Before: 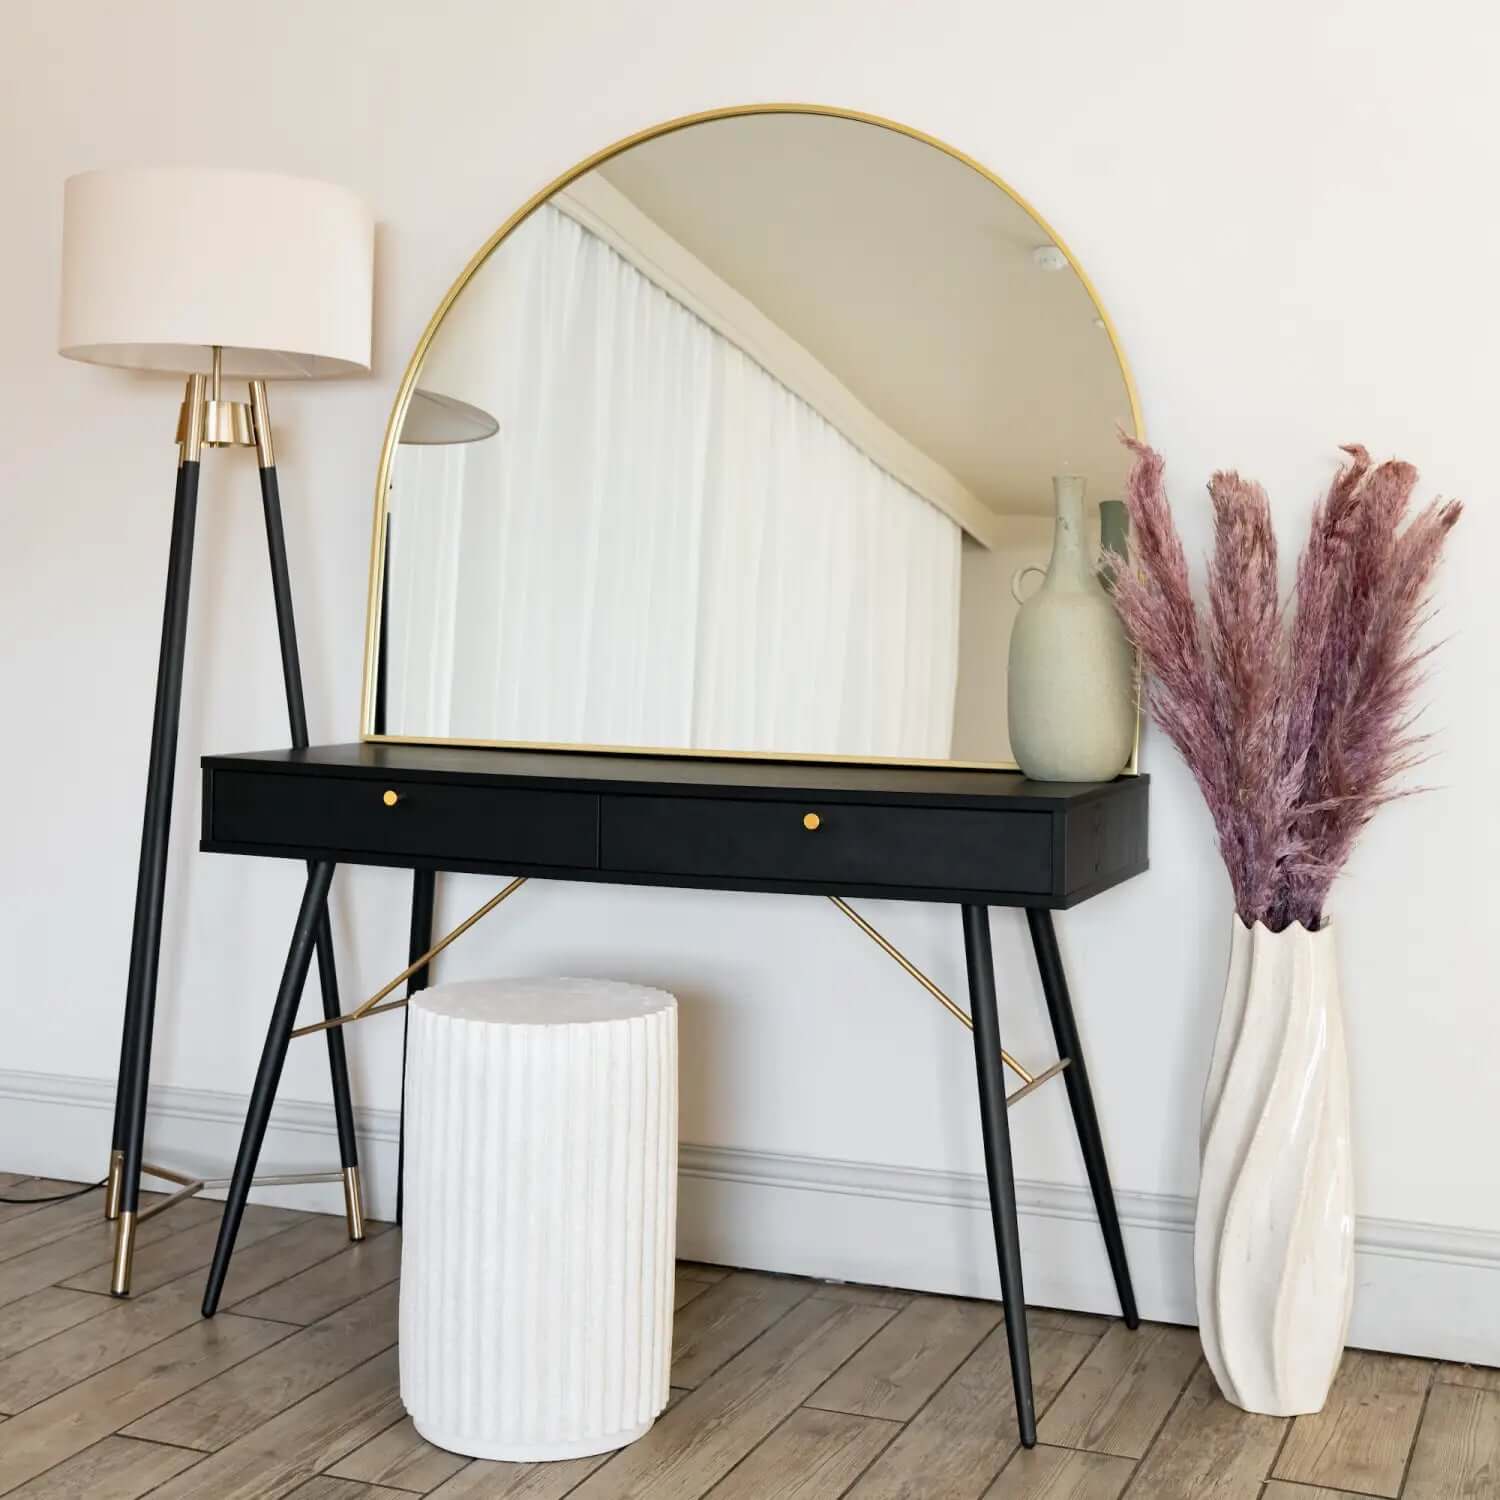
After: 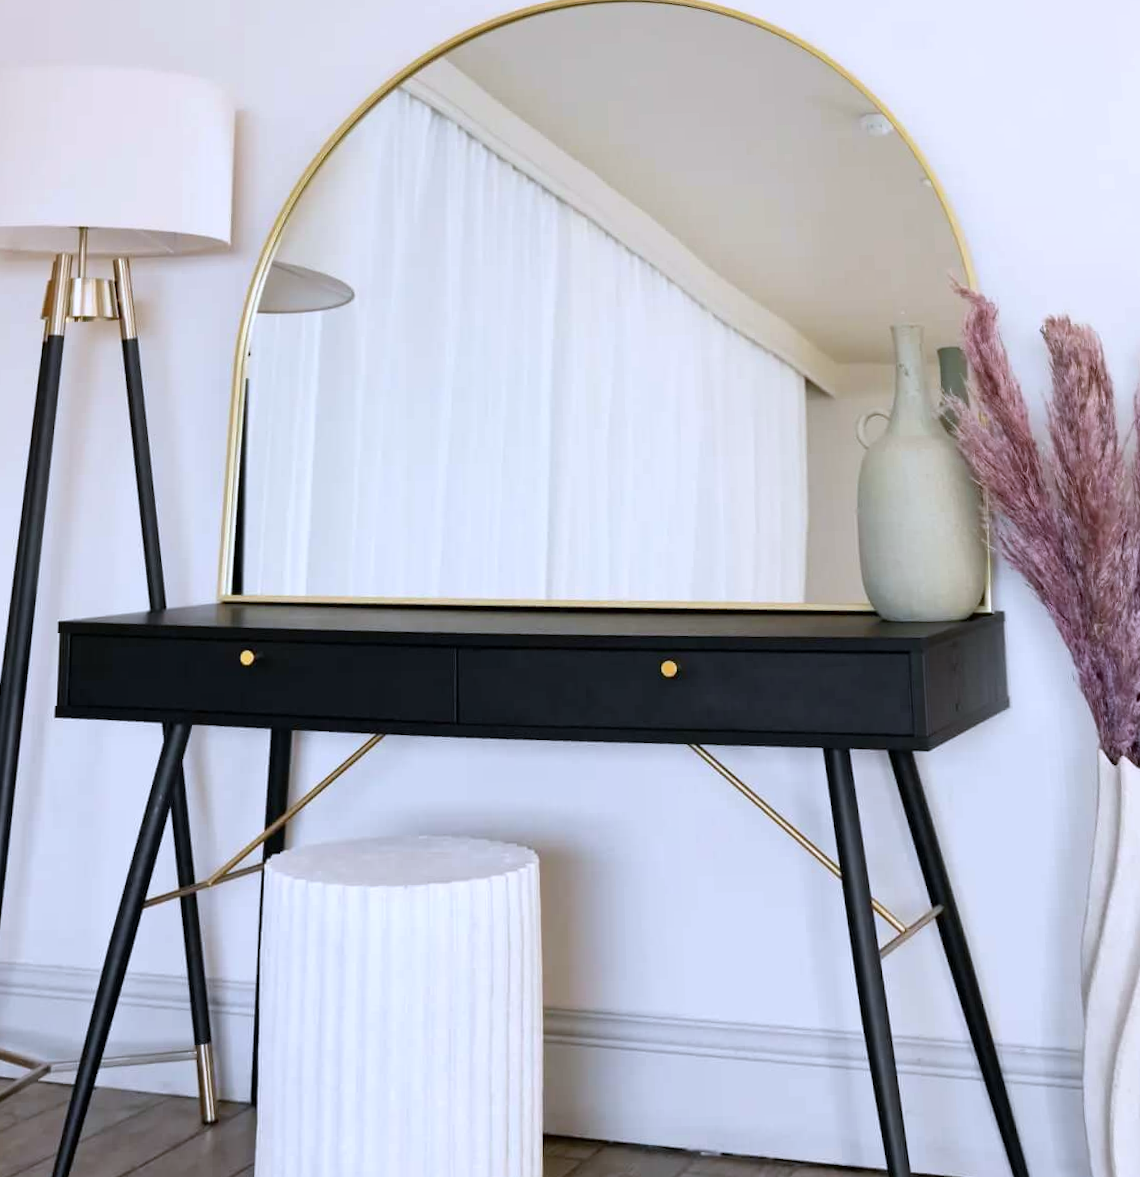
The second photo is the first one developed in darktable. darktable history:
rotate and perspective: rotation -1.68°, lens shift (vertical) -0.146, crop left 0.049, crop right 0.912, crop top 0.032, crop bottom 0.96
crop and rotate: left 7.196%, top 4.574%, right 10.605%, bottom 13.178%
white balance: red 0.967, blue 1.119, emerald 0.756
